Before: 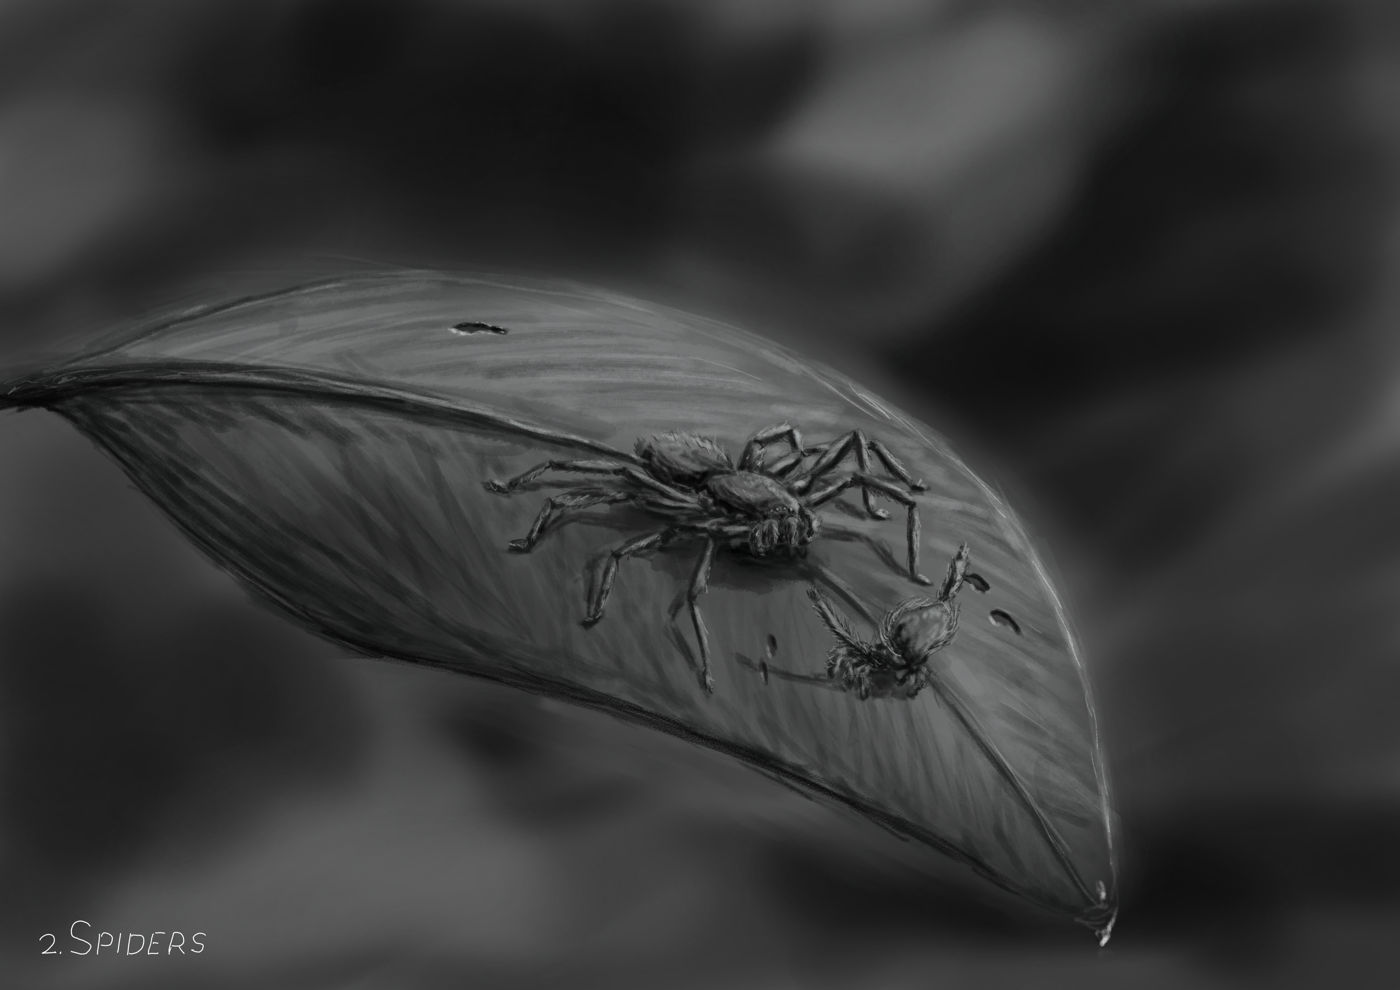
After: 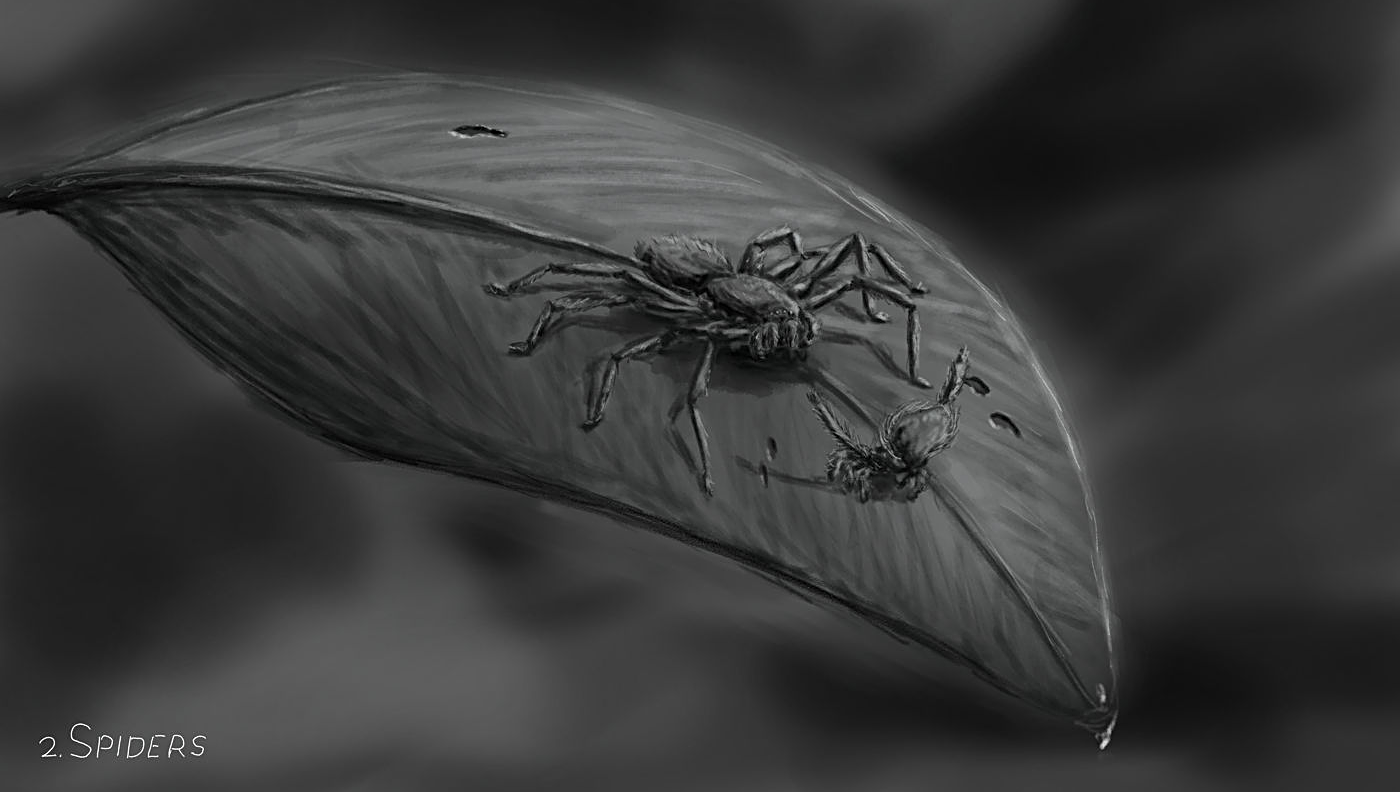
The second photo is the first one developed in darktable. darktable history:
exposure: compensate highlight preservation false
sharpen: on, module defaults
crop and rotate: top 19.998%
